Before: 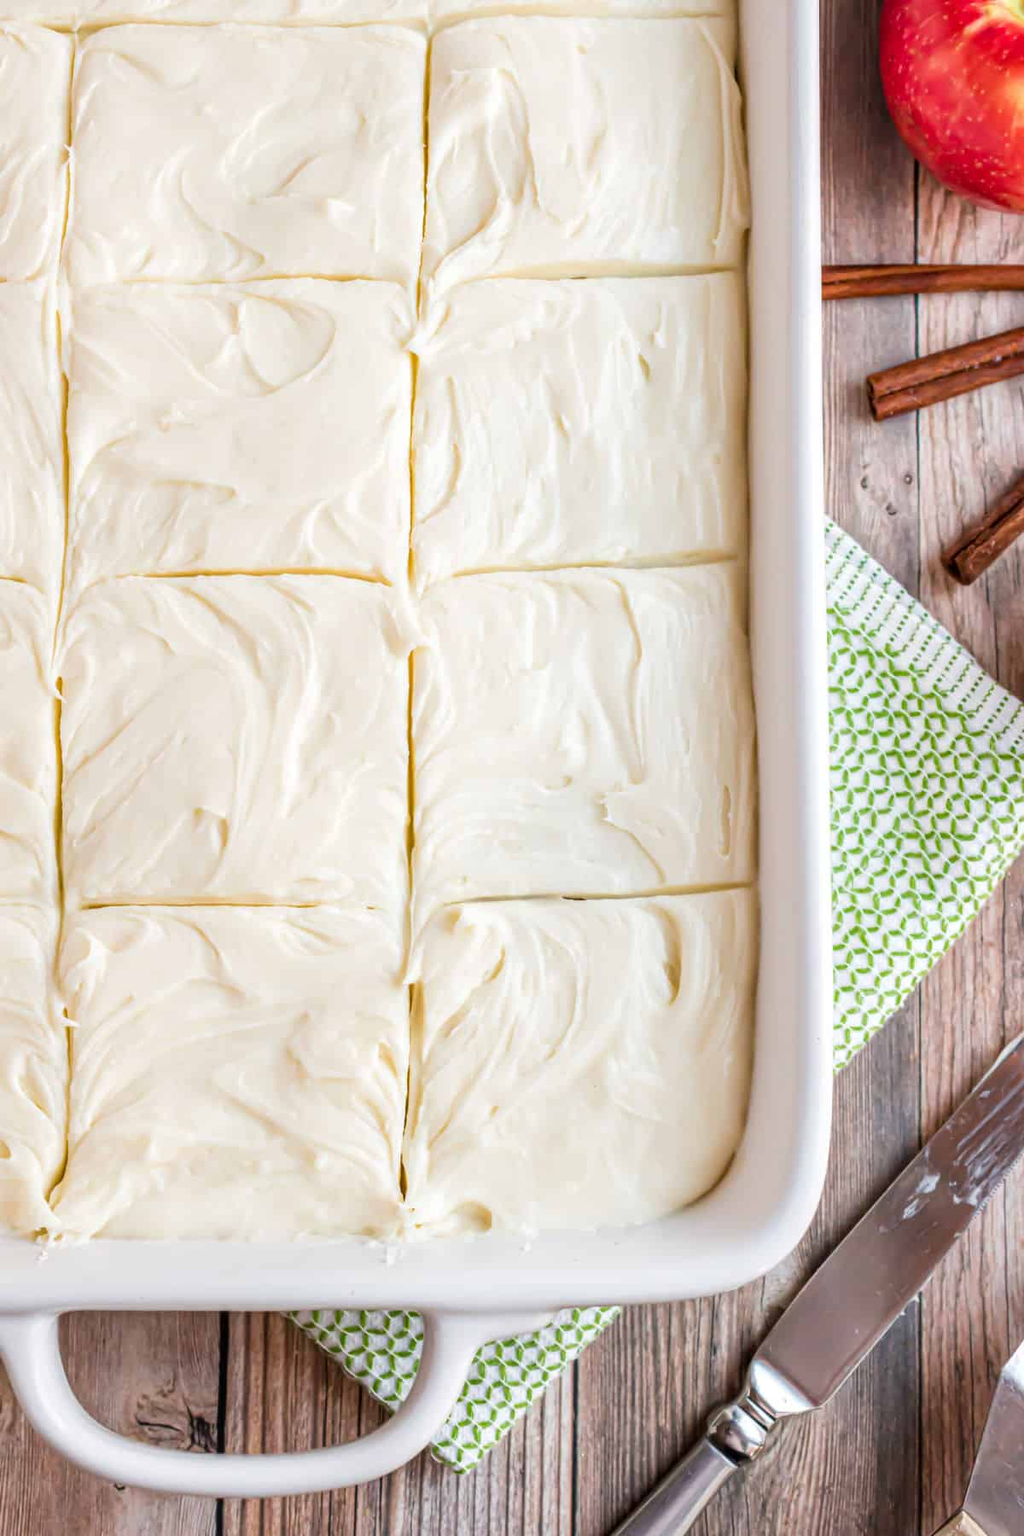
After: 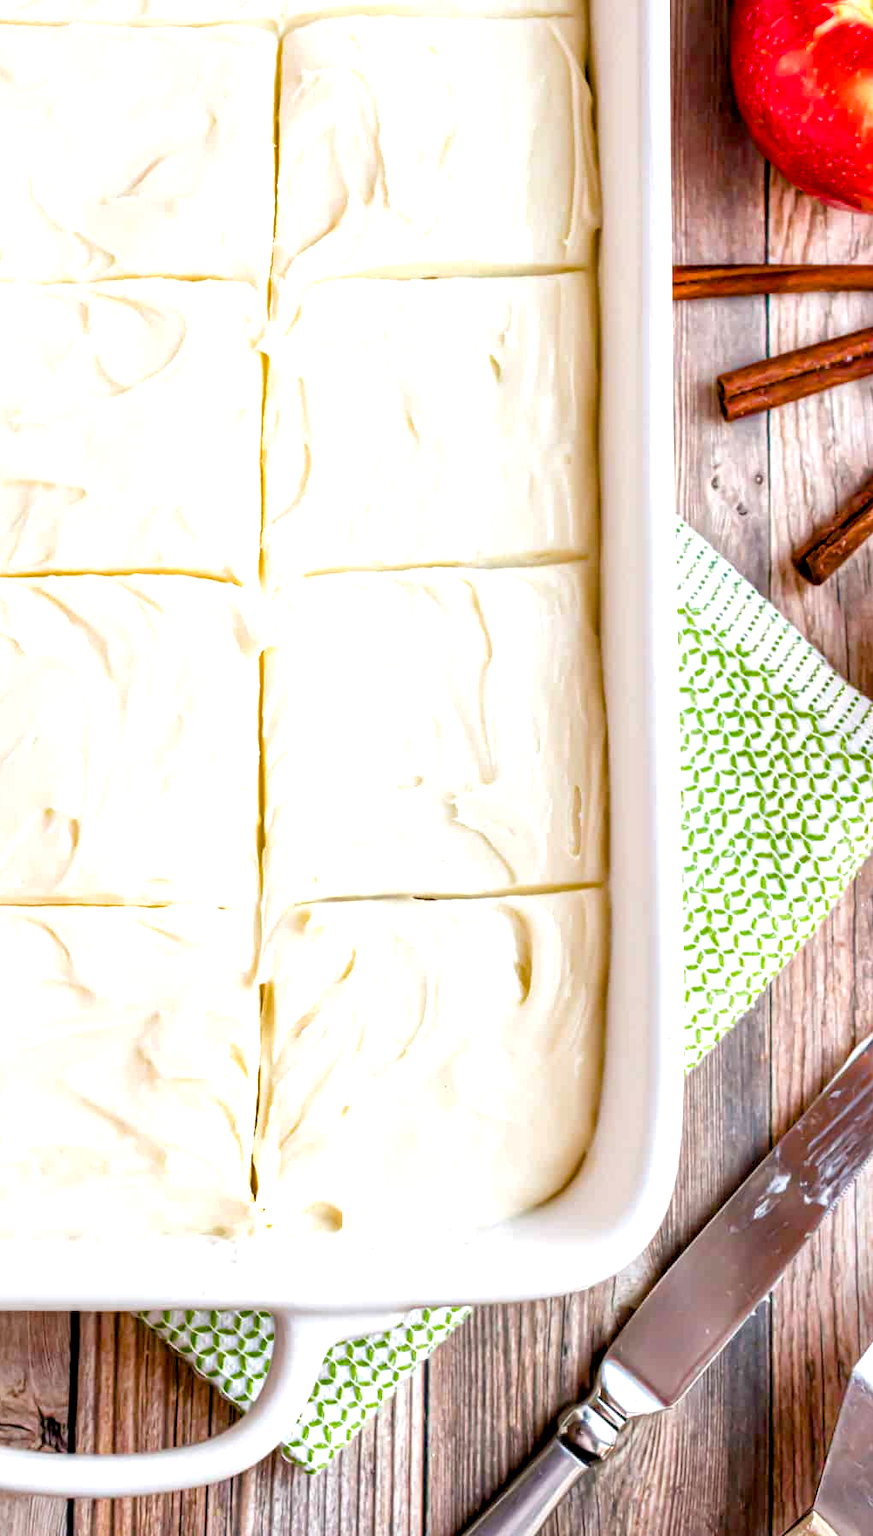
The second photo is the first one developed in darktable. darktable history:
crop and rotate: left 14.624%
color balance rgb: perceptual saturation grading › global saturation 25.881%, perceptual saturation grading › highlights -27.837%, perceptual saturation grading › shadows 34.484%, perceptual brilliance grading › global brilliance 12.74%
local contrast: mode bilateral grid, contrast 20, coarseness 51, detail 120%, midtone range 0.2
exposure: black level correction 0.01, exposure 0.015 EV, compensate highlight preservation false
